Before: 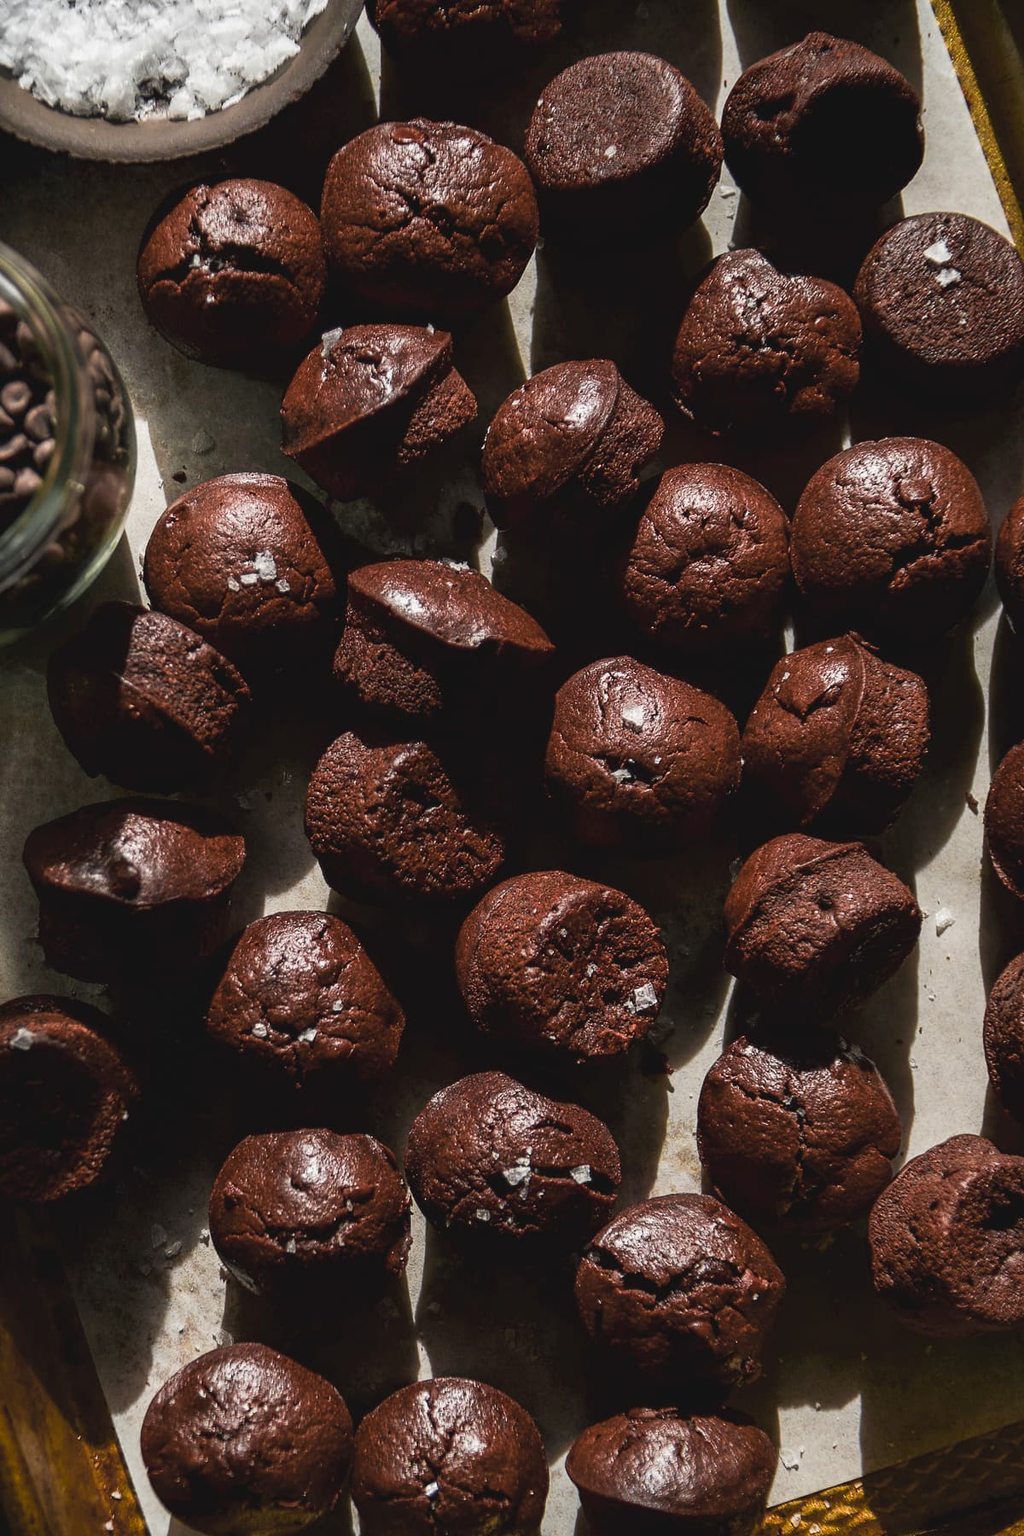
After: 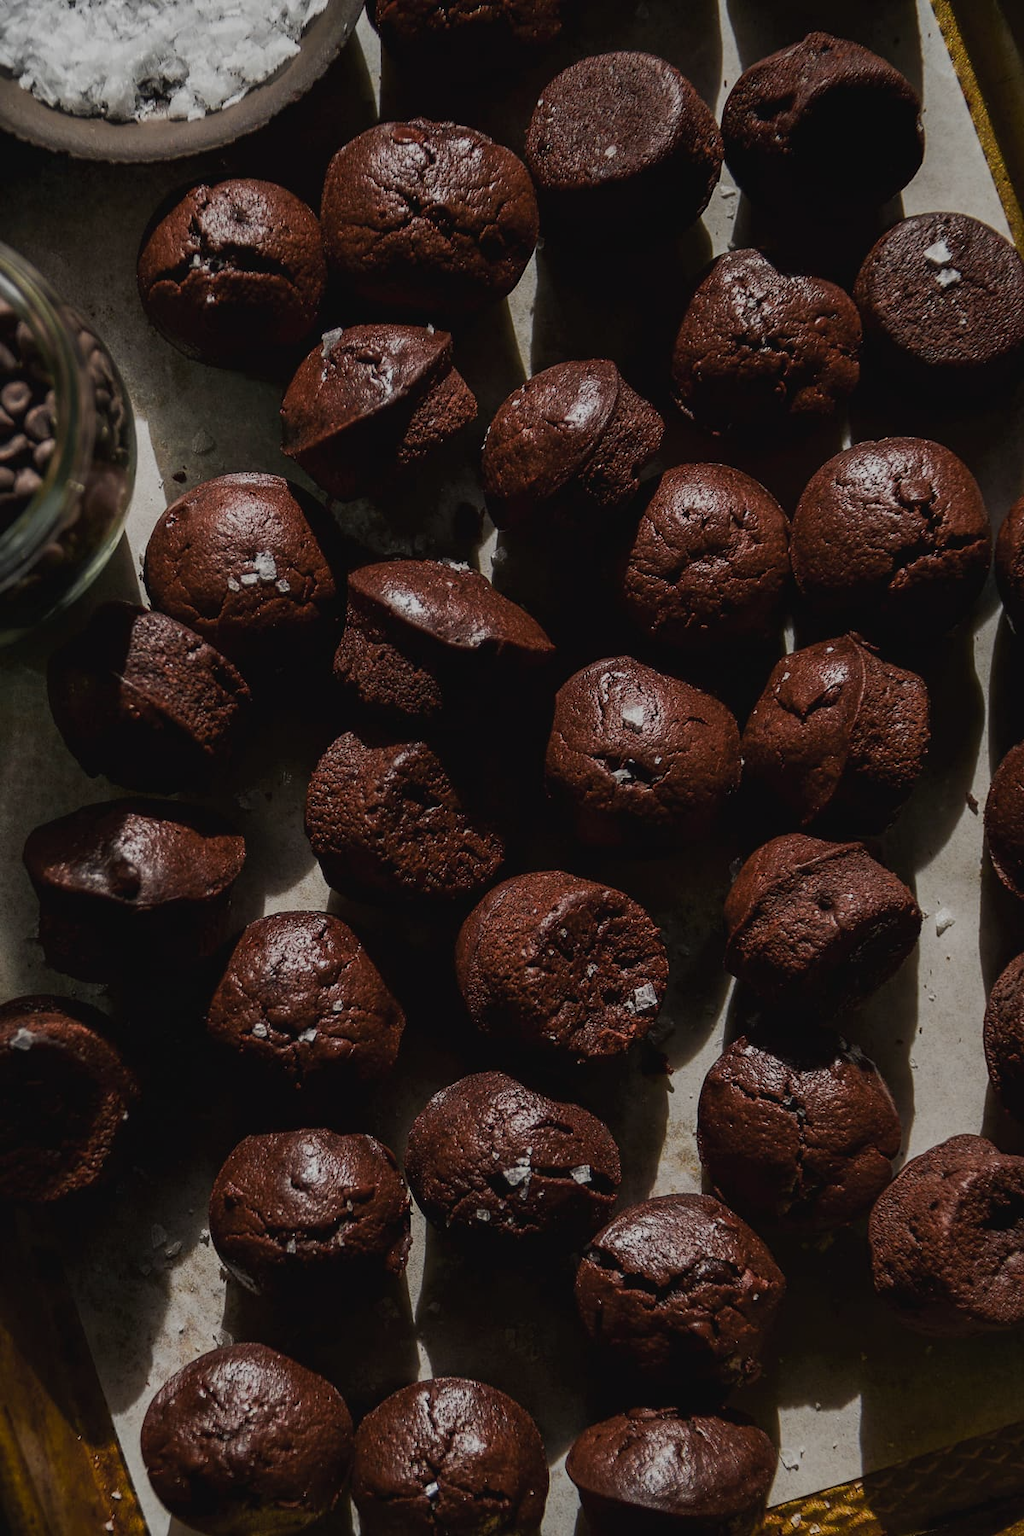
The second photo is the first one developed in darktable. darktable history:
exposure: black level correction 0, exposure -0.81 EV, compensate highlight preservation false
